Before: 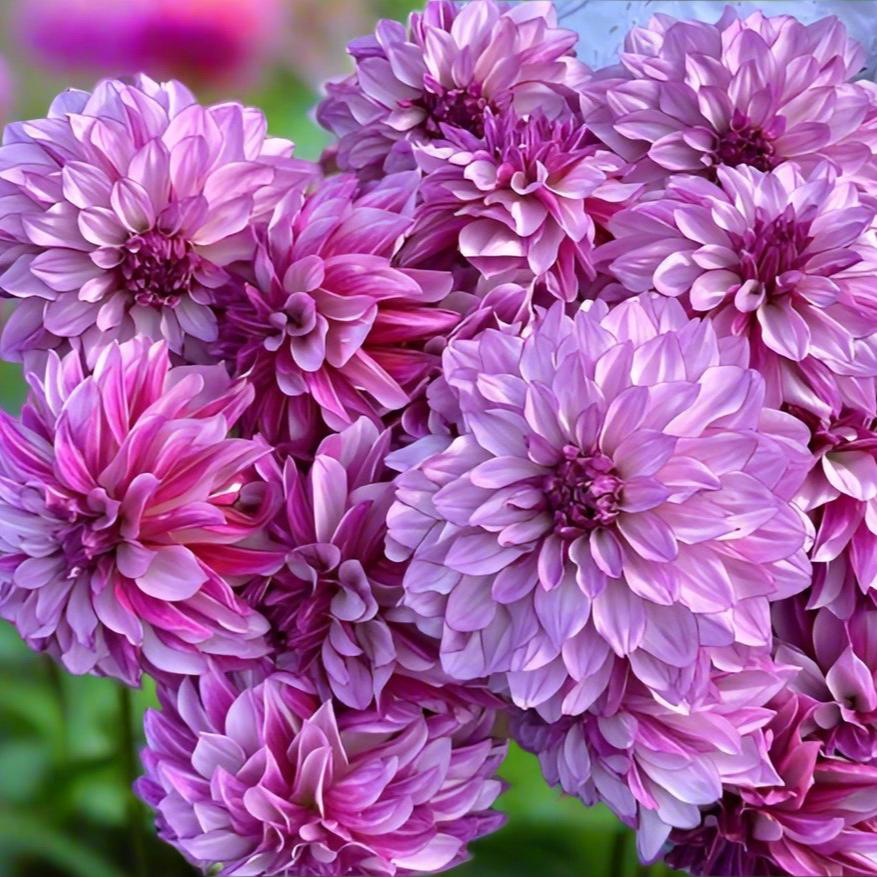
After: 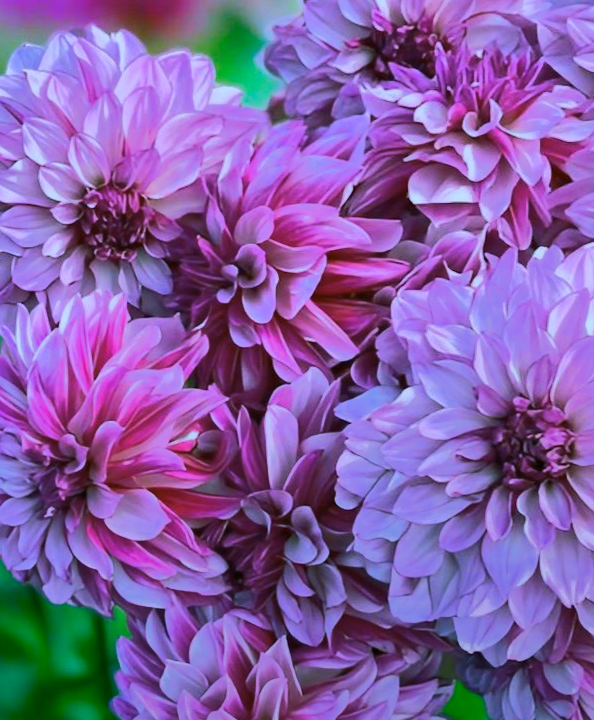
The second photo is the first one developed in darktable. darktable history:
tone equalizer: -7 EV -0.63 EV, -6 EV 1 EV, -5 EV -0.45 EV, -4 EV 0.43 EV, -3 EV 0.41 EV, -2 EV 0.15 EV, -1 EV -0.15 EV, +0 EV -0.39 EV, smoothing diameter 25%, edges refinement/feathering 10, preserve details guided filter
graduated density: rotation -180°, offset 24.95
white balance: red 1.066, blue 1.119
color balance rgb: shadows lift › chroma 11.71%, shadows lift › hue 133.46°, power › chroma 2.15%, power › hue 166.83°, highlights gain › chroma 4%, highlights gain › hue 200.2°, perceptual saturation grading › global saturation 18.05%
rotate and perspective: rotation 0.062°, lens shift (vertical) 0.115, lens shift (horizontal) -0.133, crop left 0.047, crop right 0.94, crop top 0.061, crop bottom 0.94
crop: top 5.803%, right 27.864%, bottom 5.804%
